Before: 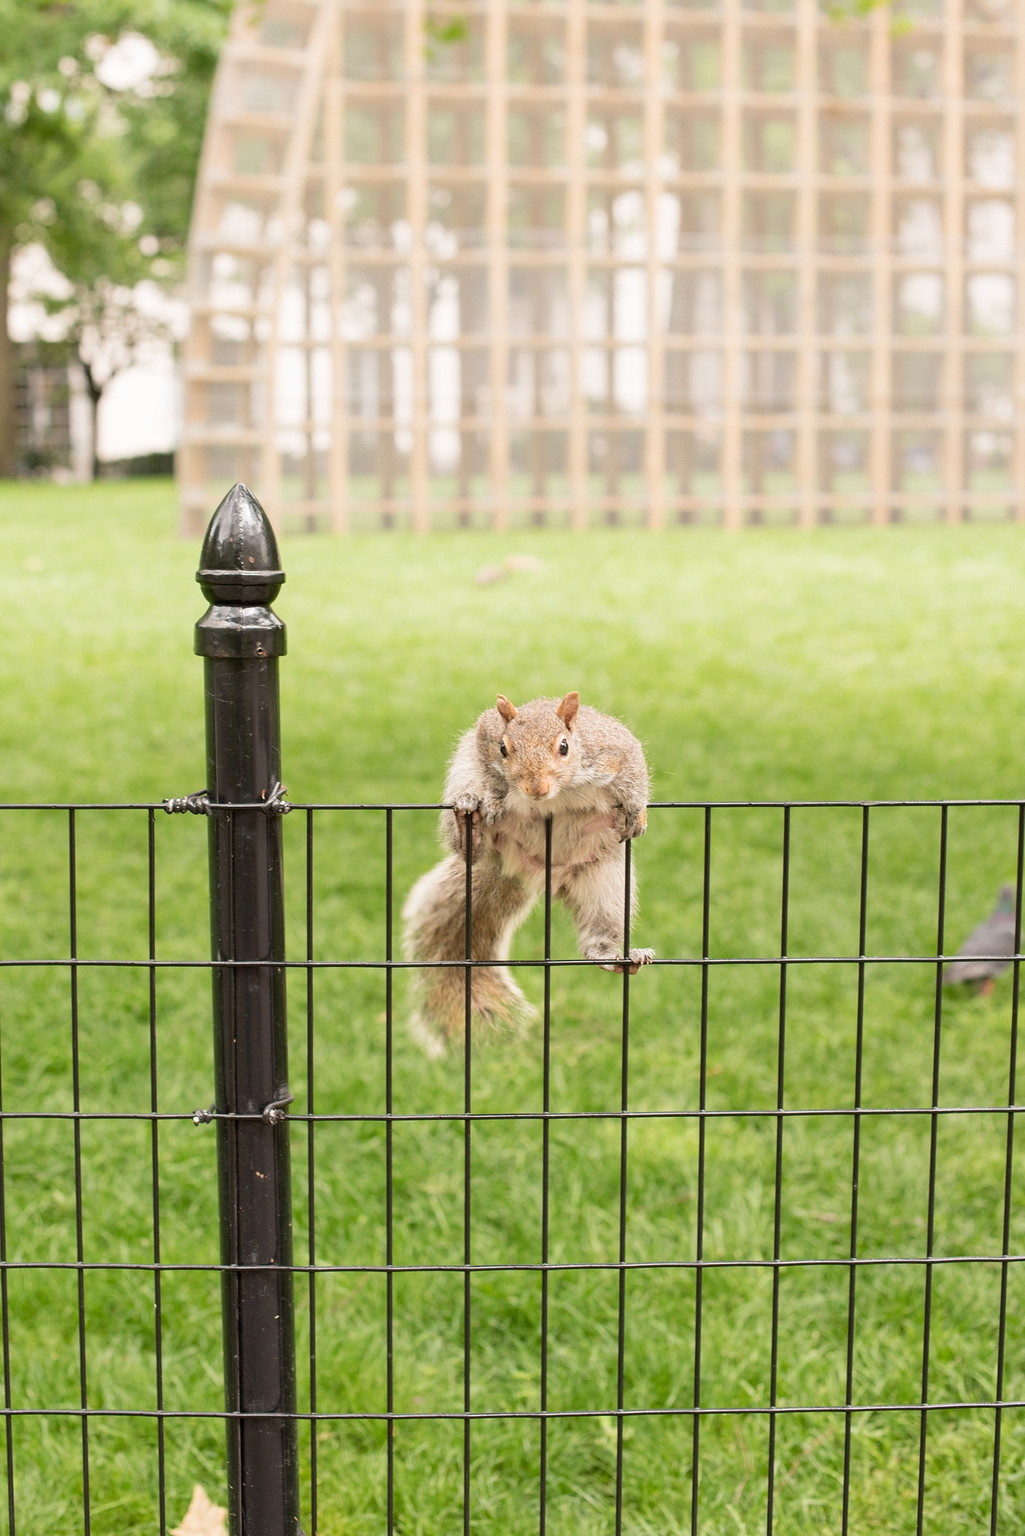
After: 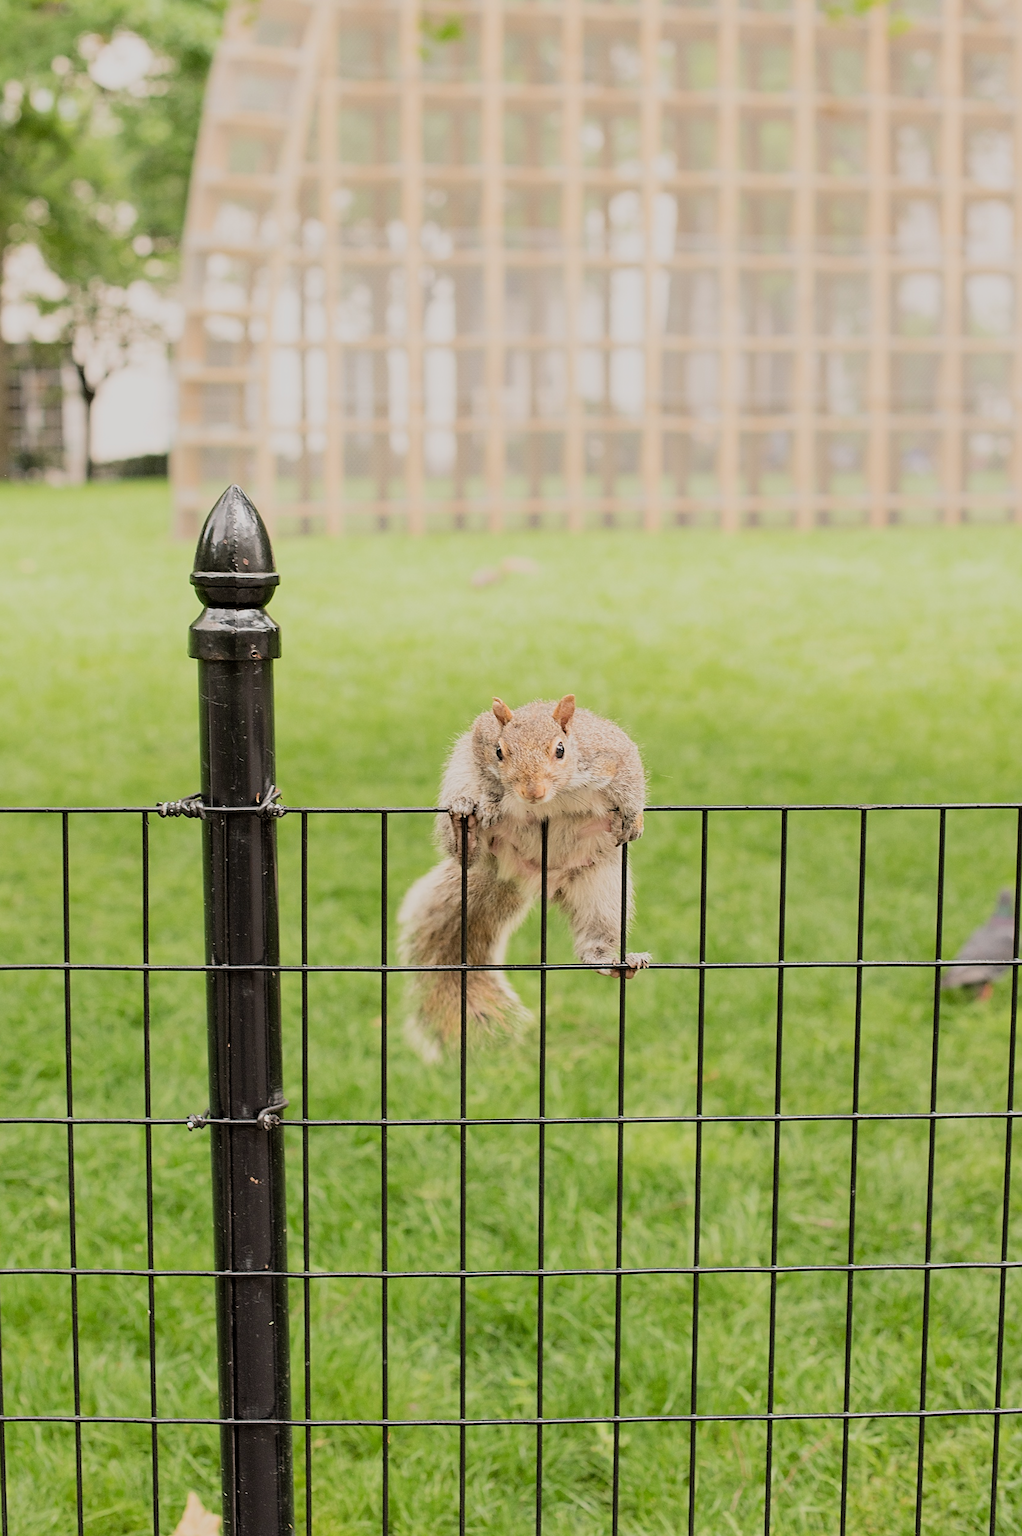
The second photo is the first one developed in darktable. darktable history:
crop and rotate: left 0.786%, top 0.127%, bottom 0.402%
filmic rgb: black relative exposure -7.65 EV, white relative exposure 4.56 EV, hardness 3.61, color science v6 (2022)
sharpen: radius 1.818, amount 0.403, threshold 1.15
